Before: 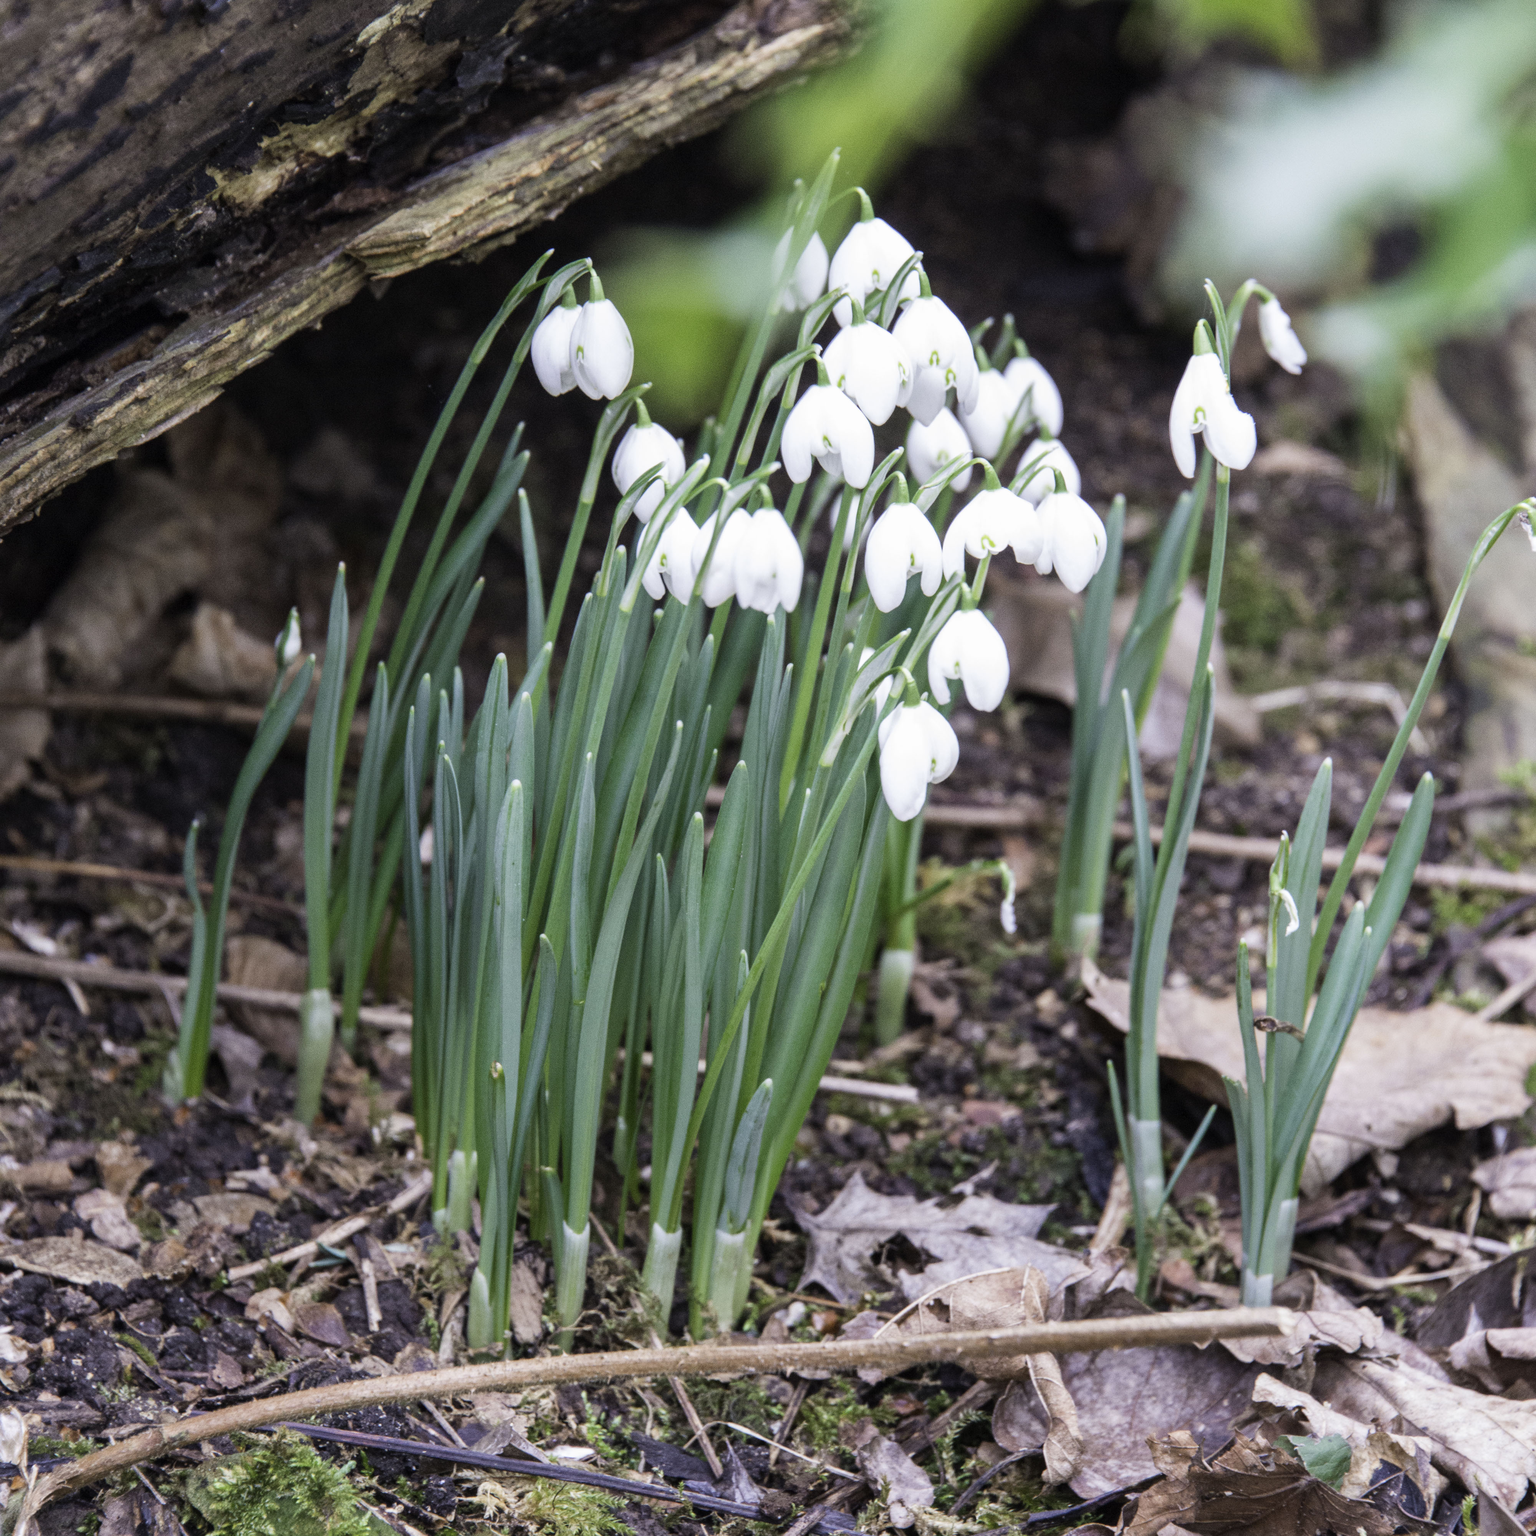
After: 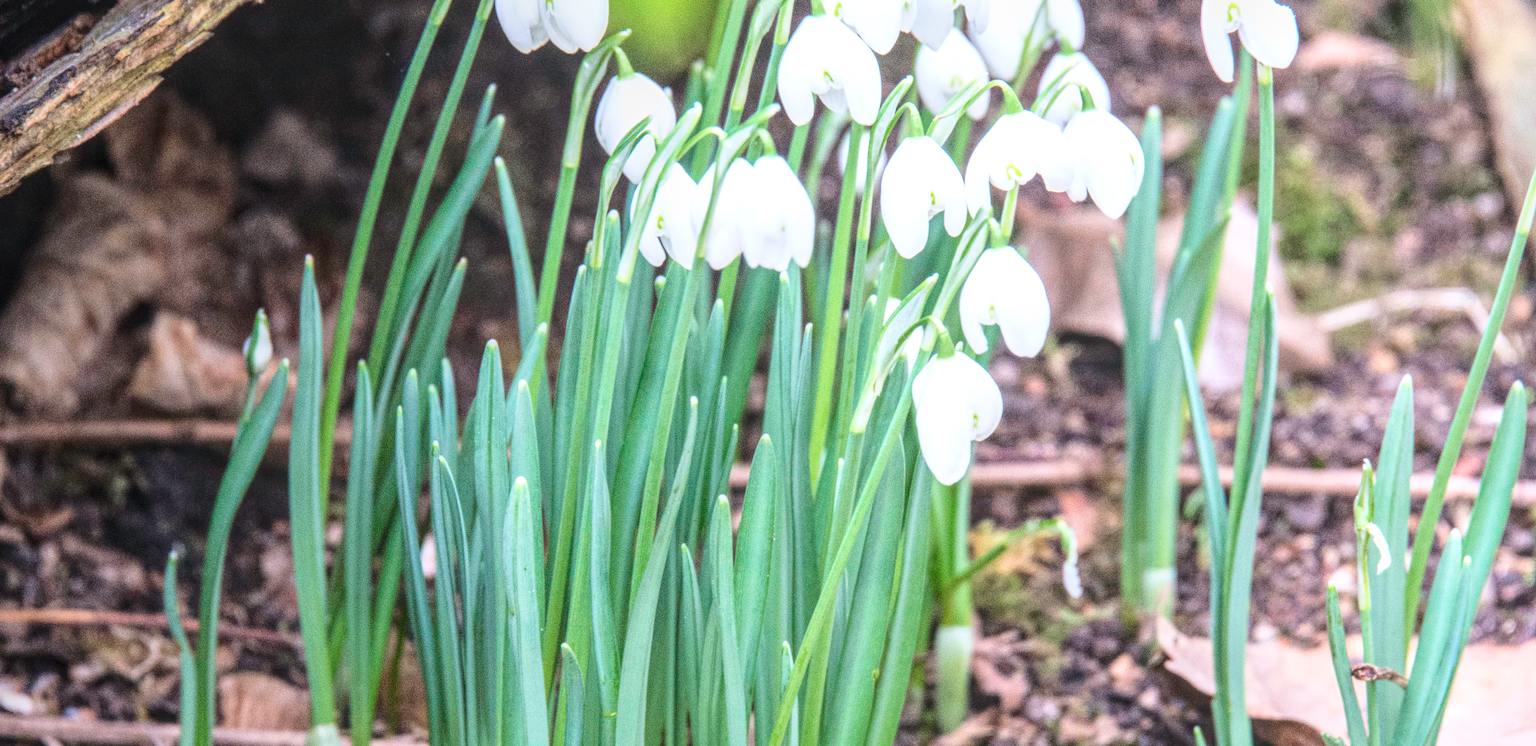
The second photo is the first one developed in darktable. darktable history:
crop: left 1.744%, top 19.225%, right 5.069%, bottom 28.357%
rotate and perspective: rotation -5°, crop left 0.05, crop right 0.952, crop top 0.11, crop bottom 0.89
local contrast: highlights 66%, shadows 33%, detail 166%, midtone range 0.2
base curve: curves: ch0 [(0, 0) (0.028, 0.03) (0.121, 0.232) (0.46, 0.748) (0.859, 0.968) (1, 1)]
